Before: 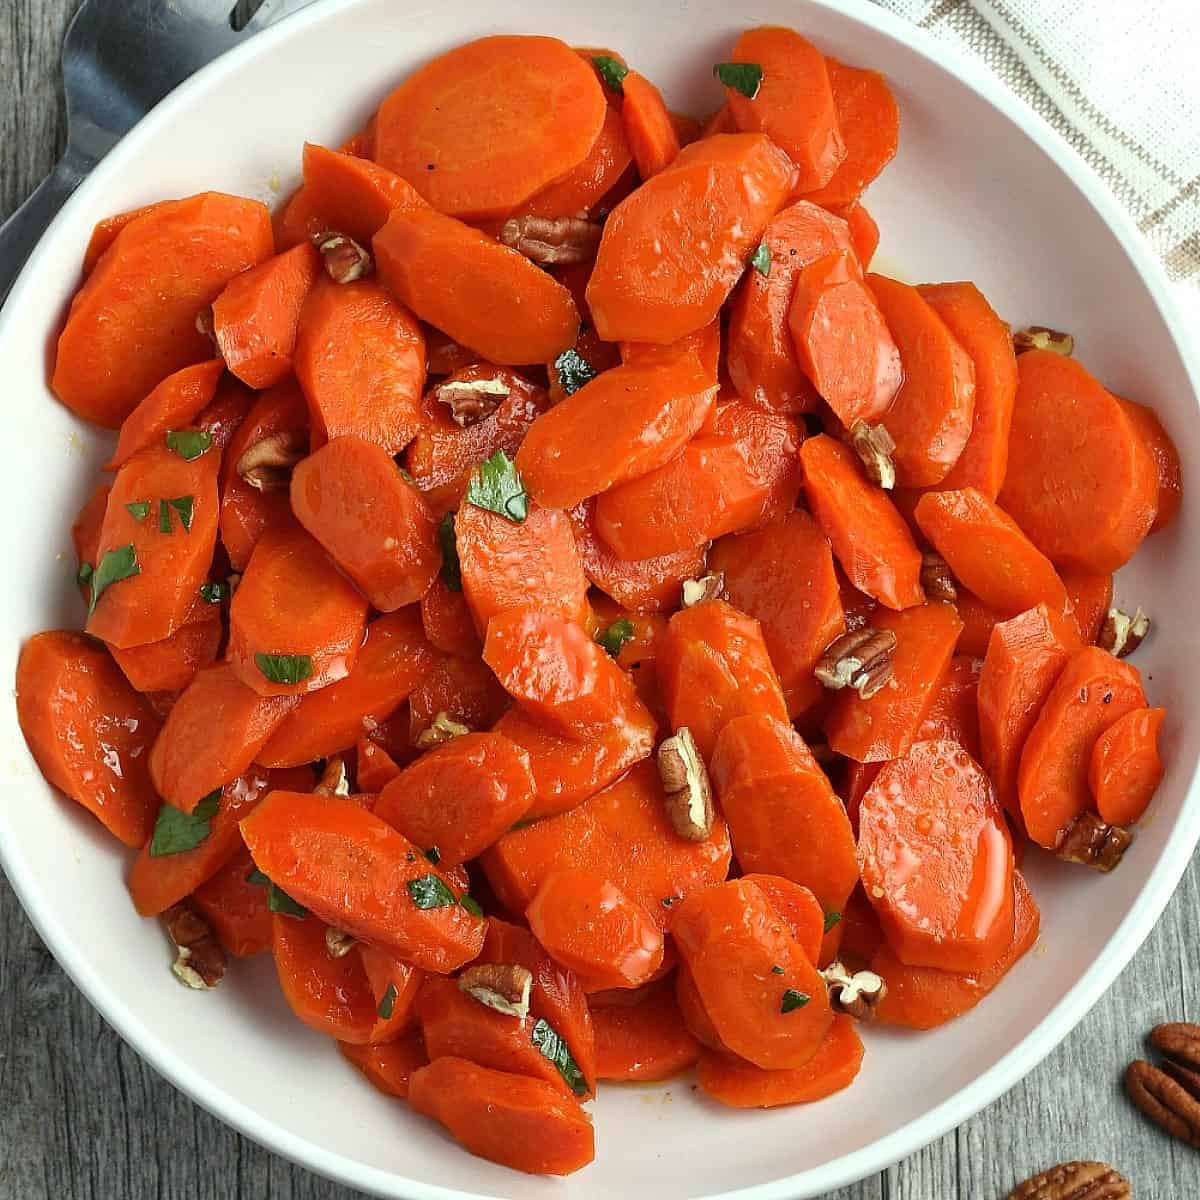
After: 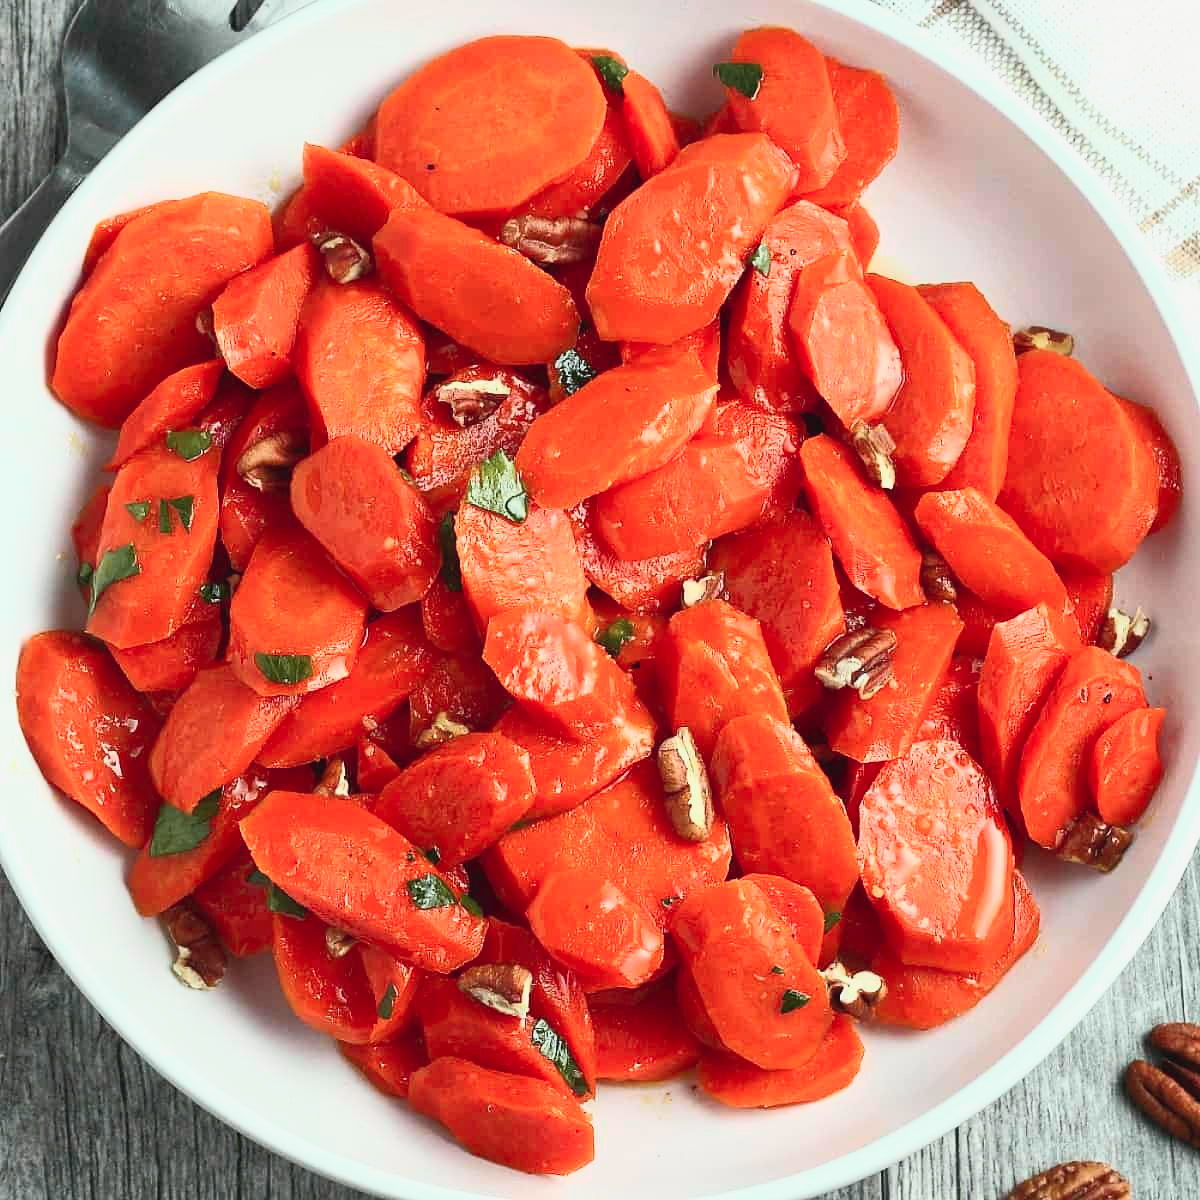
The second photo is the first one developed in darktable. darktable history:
tone curve: curves: ch0 [(0, 0.026) (0.172, 0.194) (0.398, 0.437) (0.469, 0.544) (0.612, 0.741) (0.845, 0.926) (1, 0.968)]; ch1 [(0, 0) (0.437, 0.453) (0.472, 0.467) (0.502, 0.502) (0.531, 0.537) (0.574, 0.583) (0.617, 0.64) (0.699, 0.749) (0.859, 0.919) (1, 1)]; ch2 [(0, 0) (0.33, 0.301) (0.421, 0.443) (0.476, 0.502) (0.511, 0.504) (0.553, 0.55) (0.595, 0.586) (0.664, 0.664) (1, 1)], color space Lab, independent channels, preserve colors none
